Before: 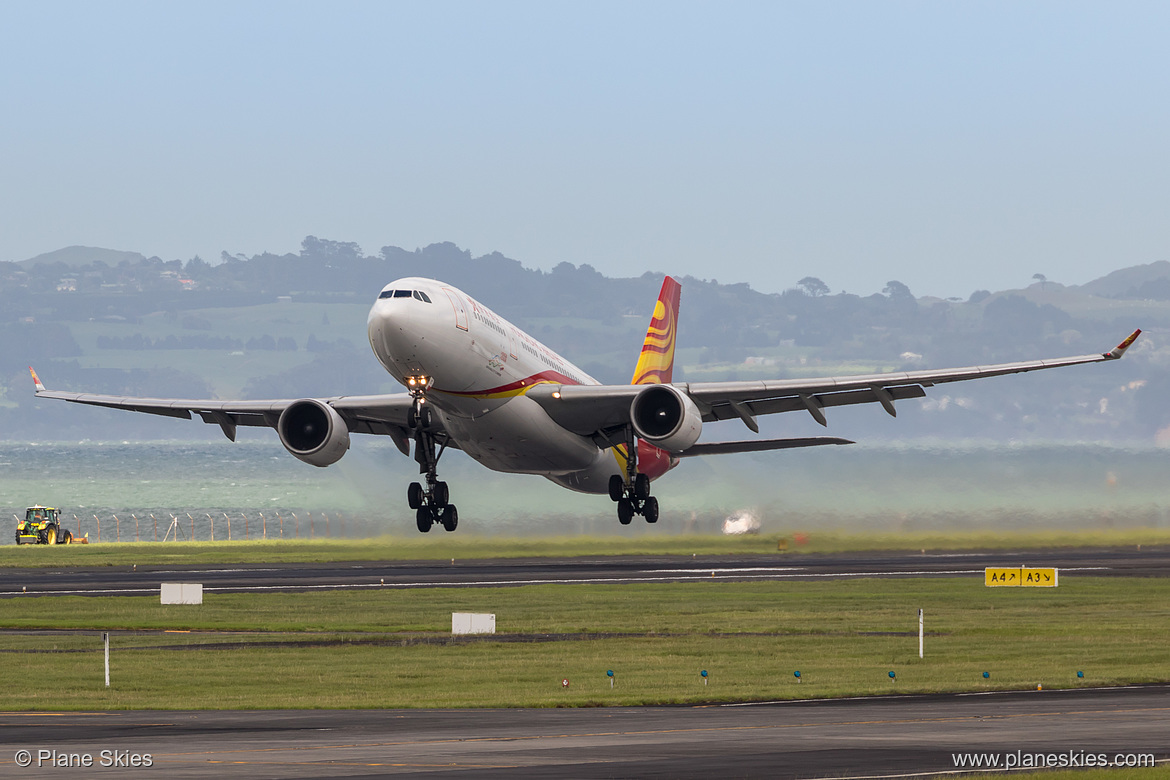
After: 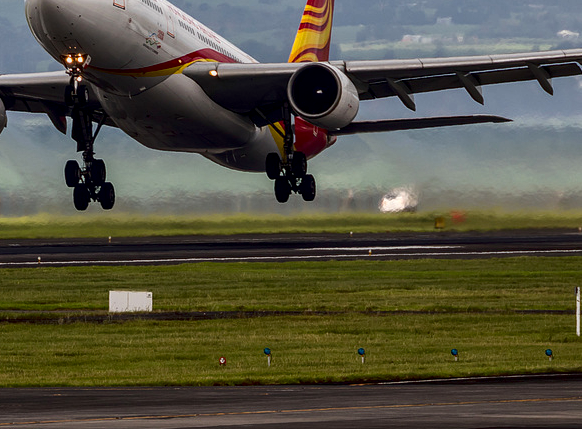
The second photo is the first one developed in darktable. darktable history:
contrast brightness saturation: contrast 0.134, brightness -0.229, saturation 0.142
crop: left 29.37%, top 41.392%, right 20.856%, bottom 3.508%
local contrast: on, module defaults
exposure: black level correction 0.007, compensate highlight preservation false
